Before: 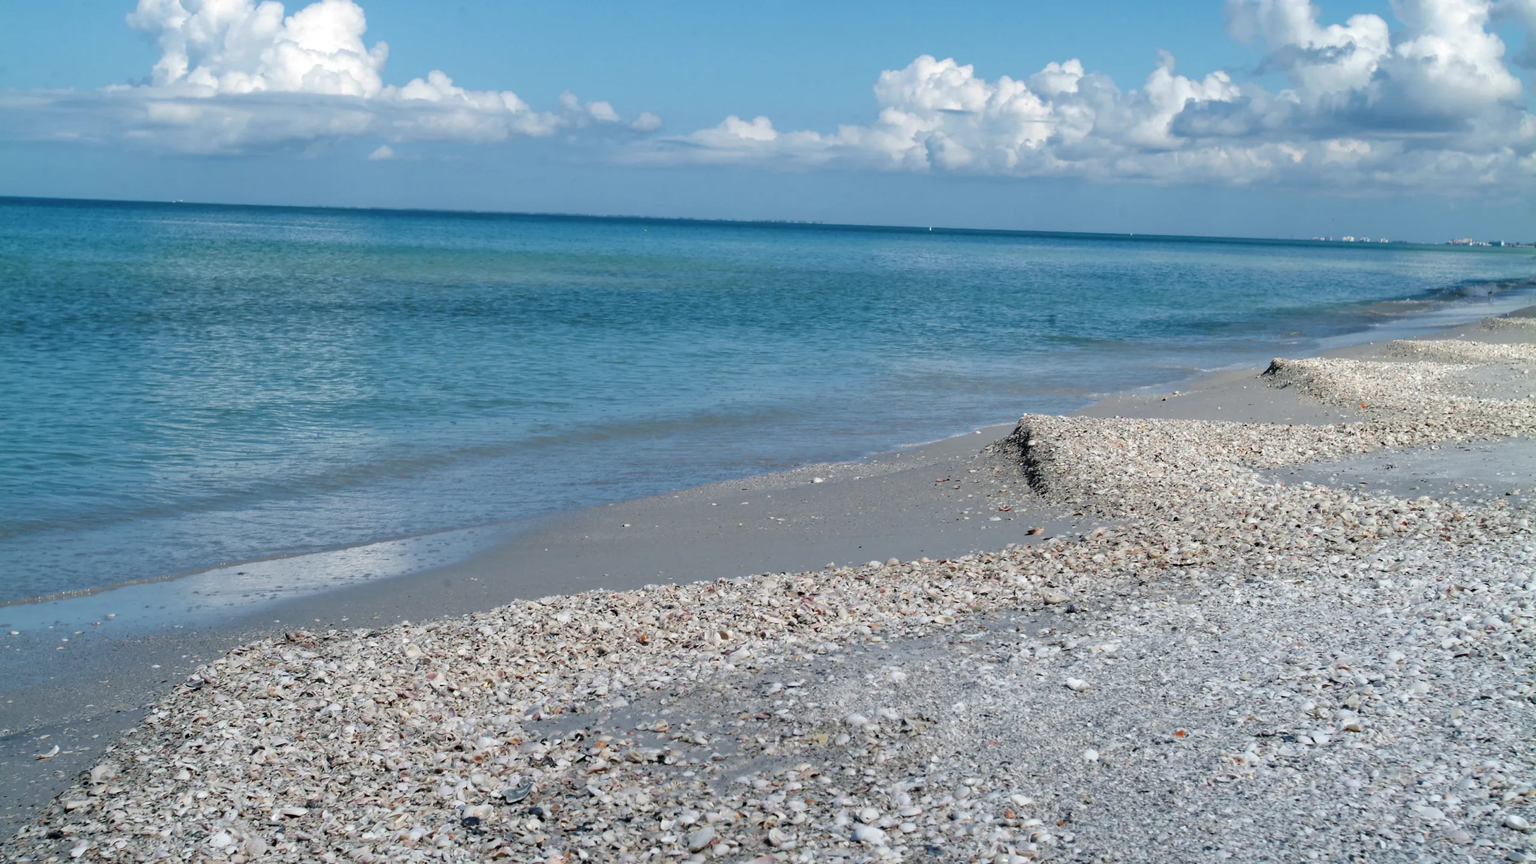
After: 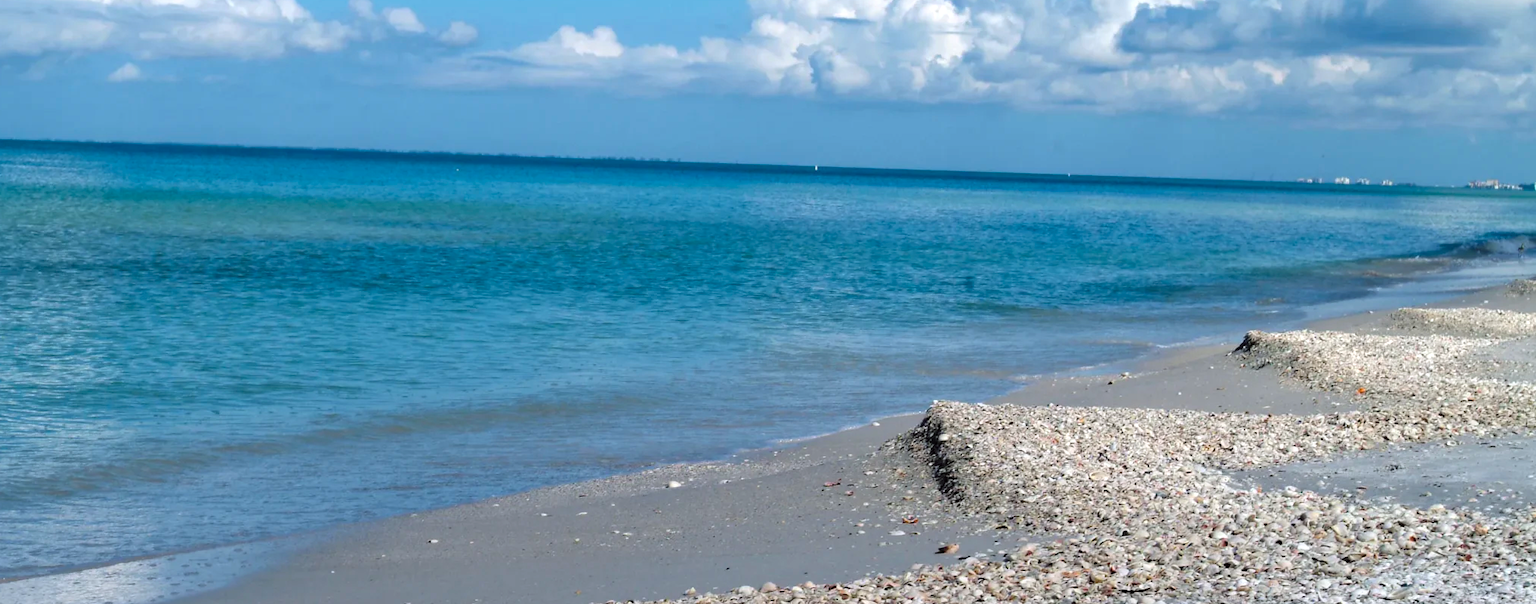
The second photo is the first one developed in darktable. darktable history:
color balance: lift [1, 1.001, 0.999, 1.001], gamma [1, 1.004, 1.007, 0.993], gain [1, 0.991, 0.987, 1.013], contrast 10%, output saturation 120%
crop: left 18.38%, top 11.092%, right 2.134%, bottom 33.217%
